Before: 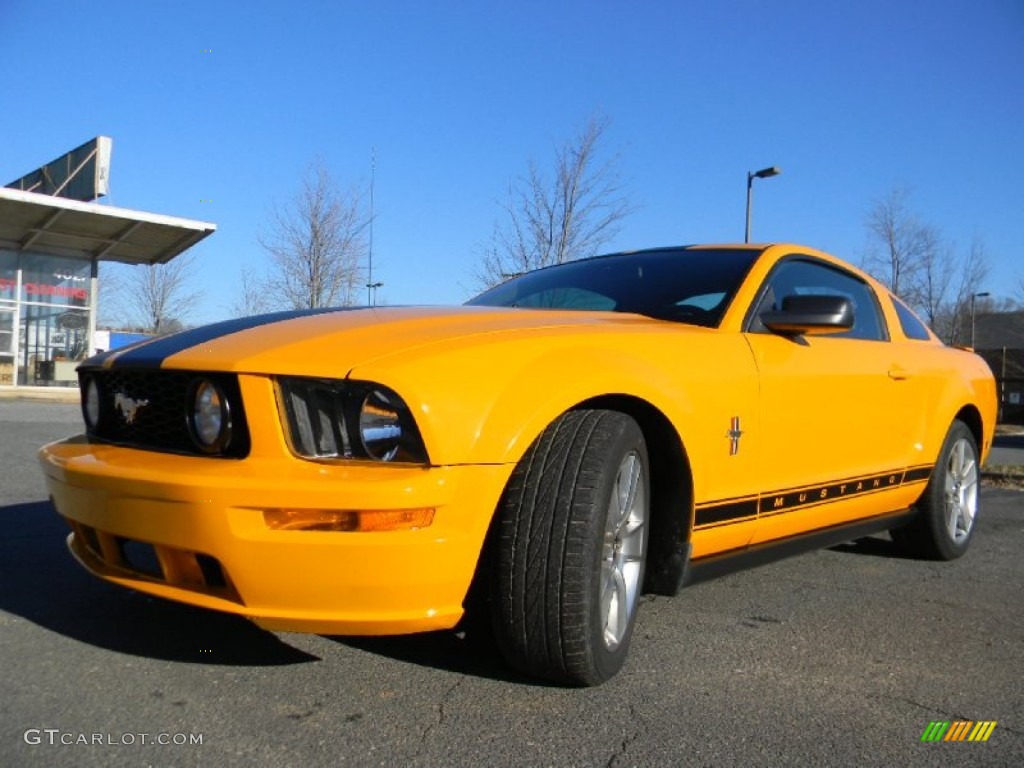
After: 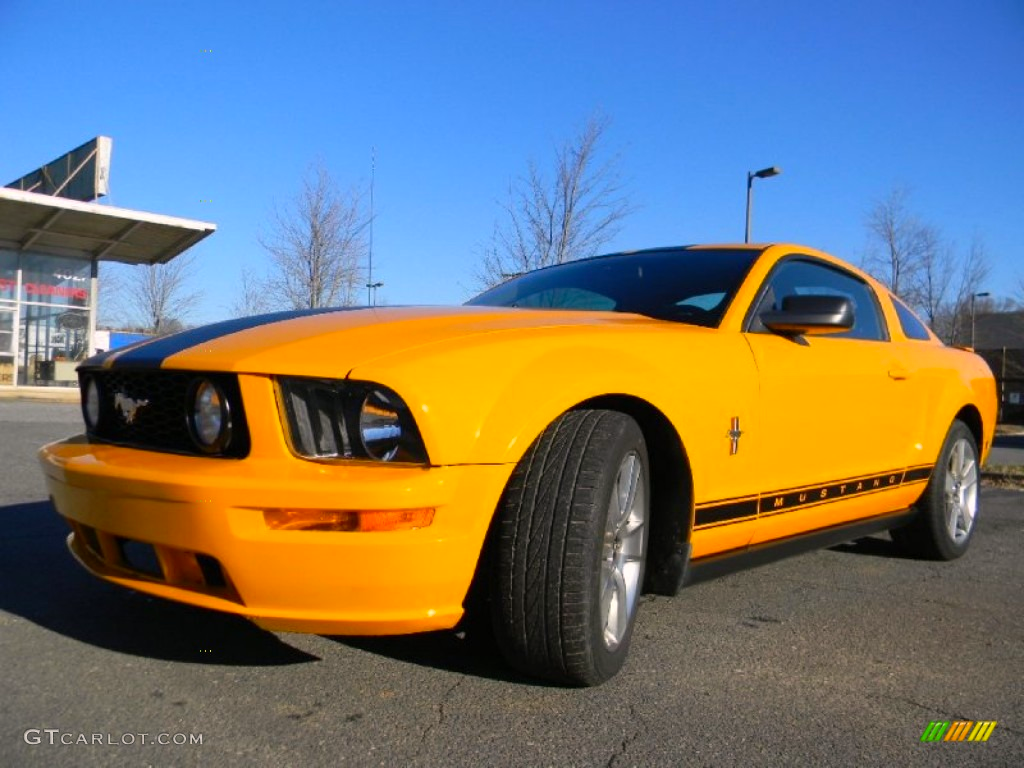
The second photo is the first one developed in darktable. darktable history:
color correction: highlights a* 3.4, highlights b* 2.18, saturation 1.17
